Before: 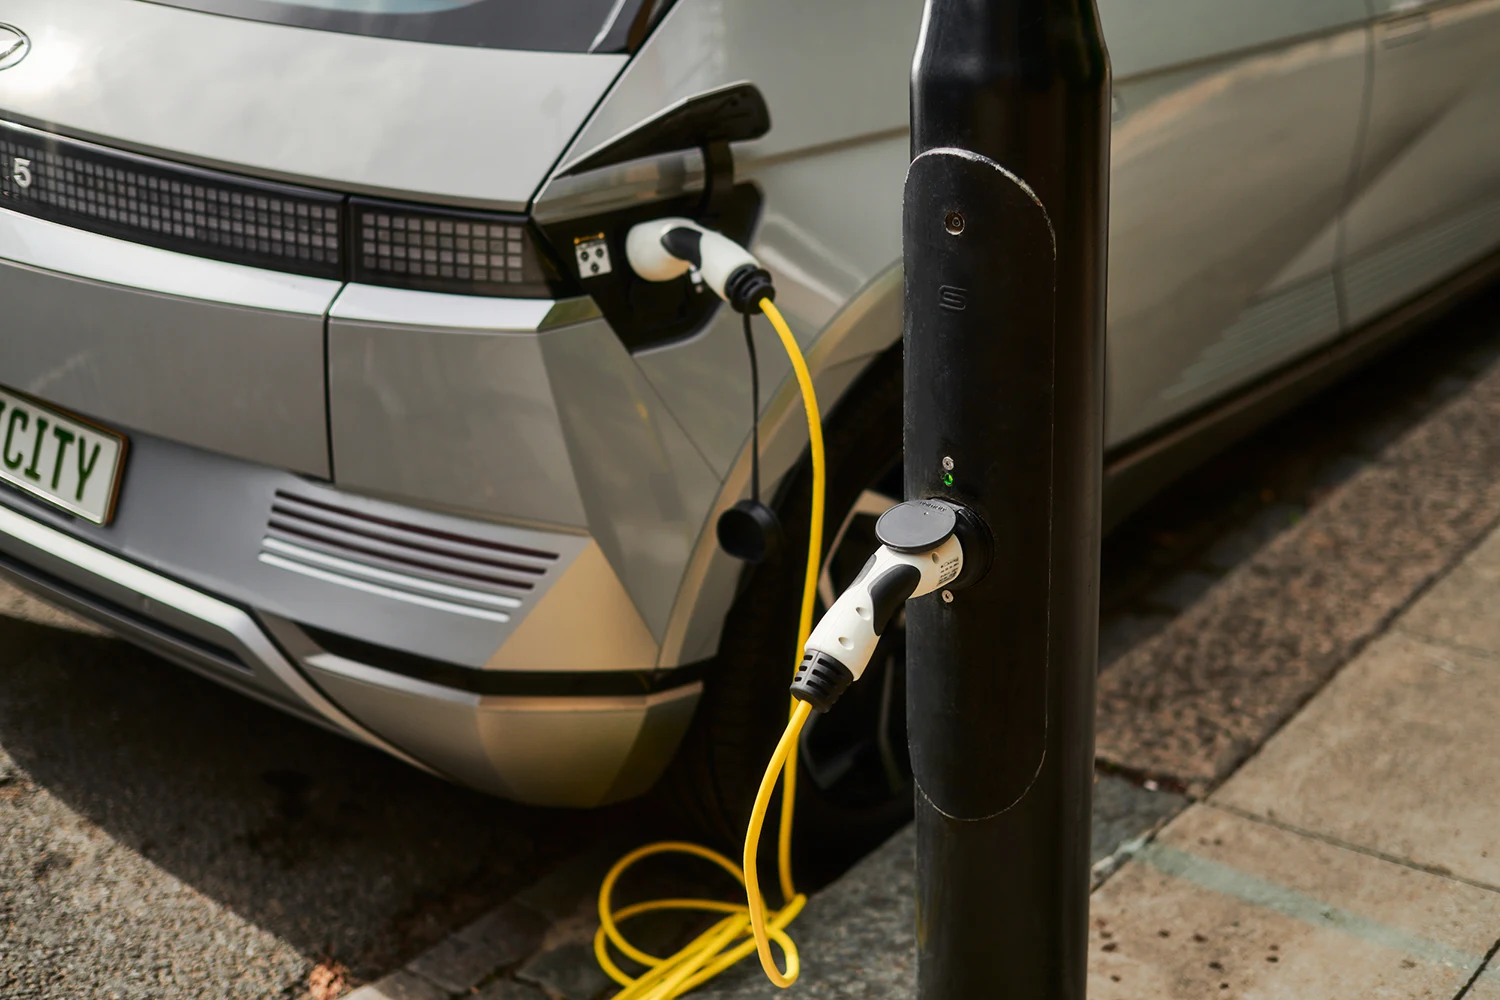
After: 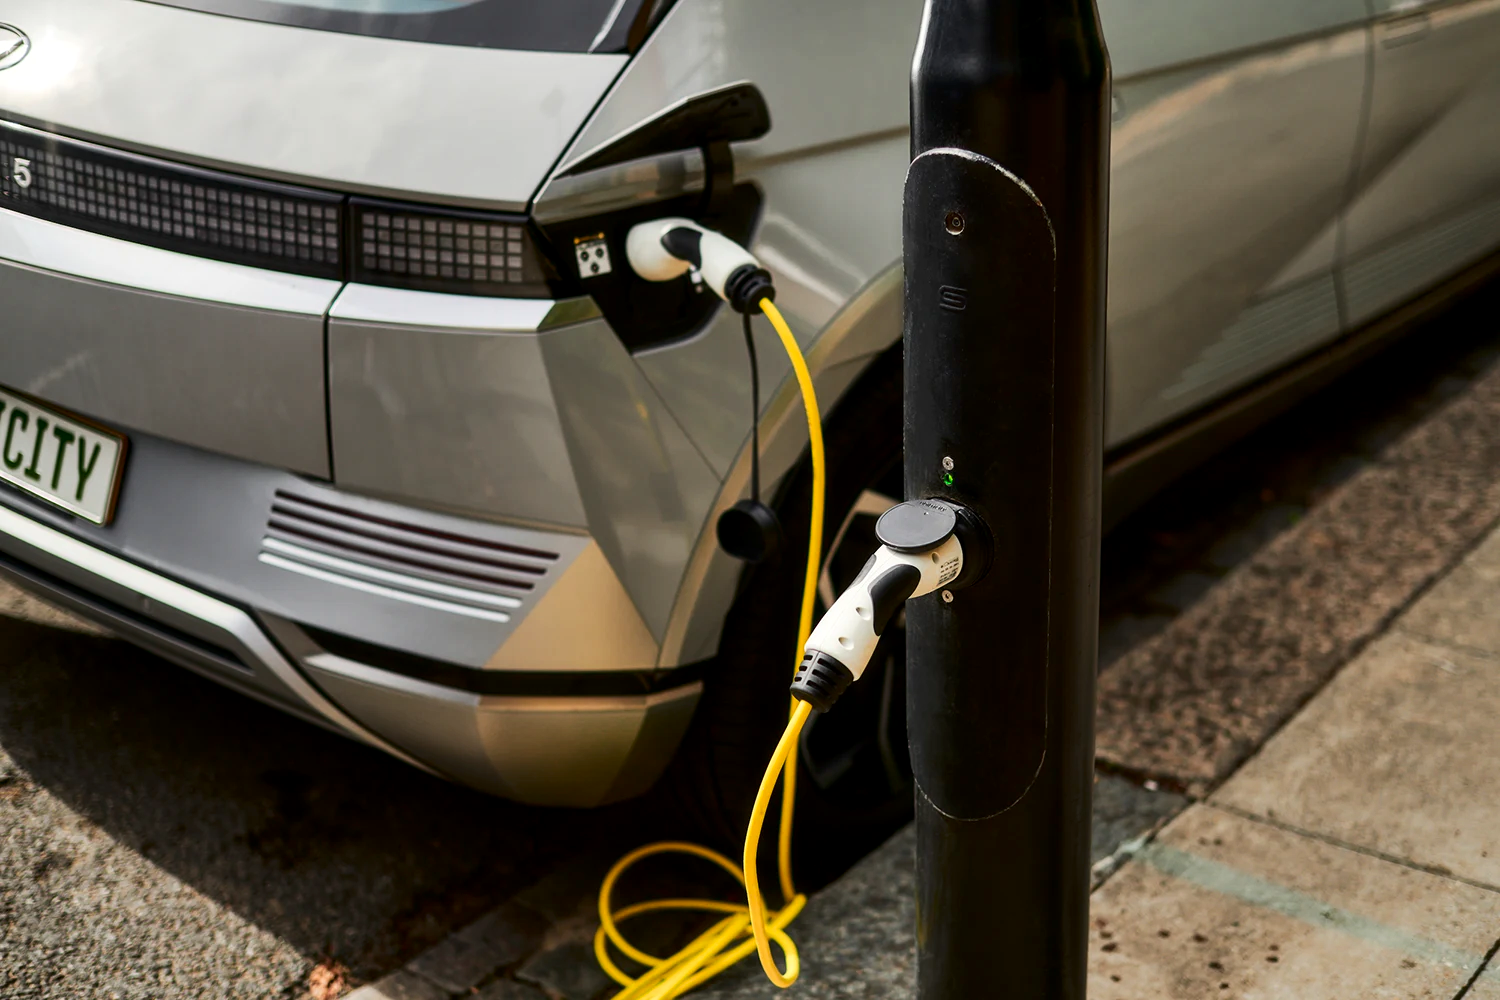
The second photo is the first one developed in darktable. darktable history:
local contrast: highlights 101%, shadows 101%, detail 119%, midtone range 0.2
contrast brightness saturation: contrast 0.147, brightness -0.01, saturation 0.102
